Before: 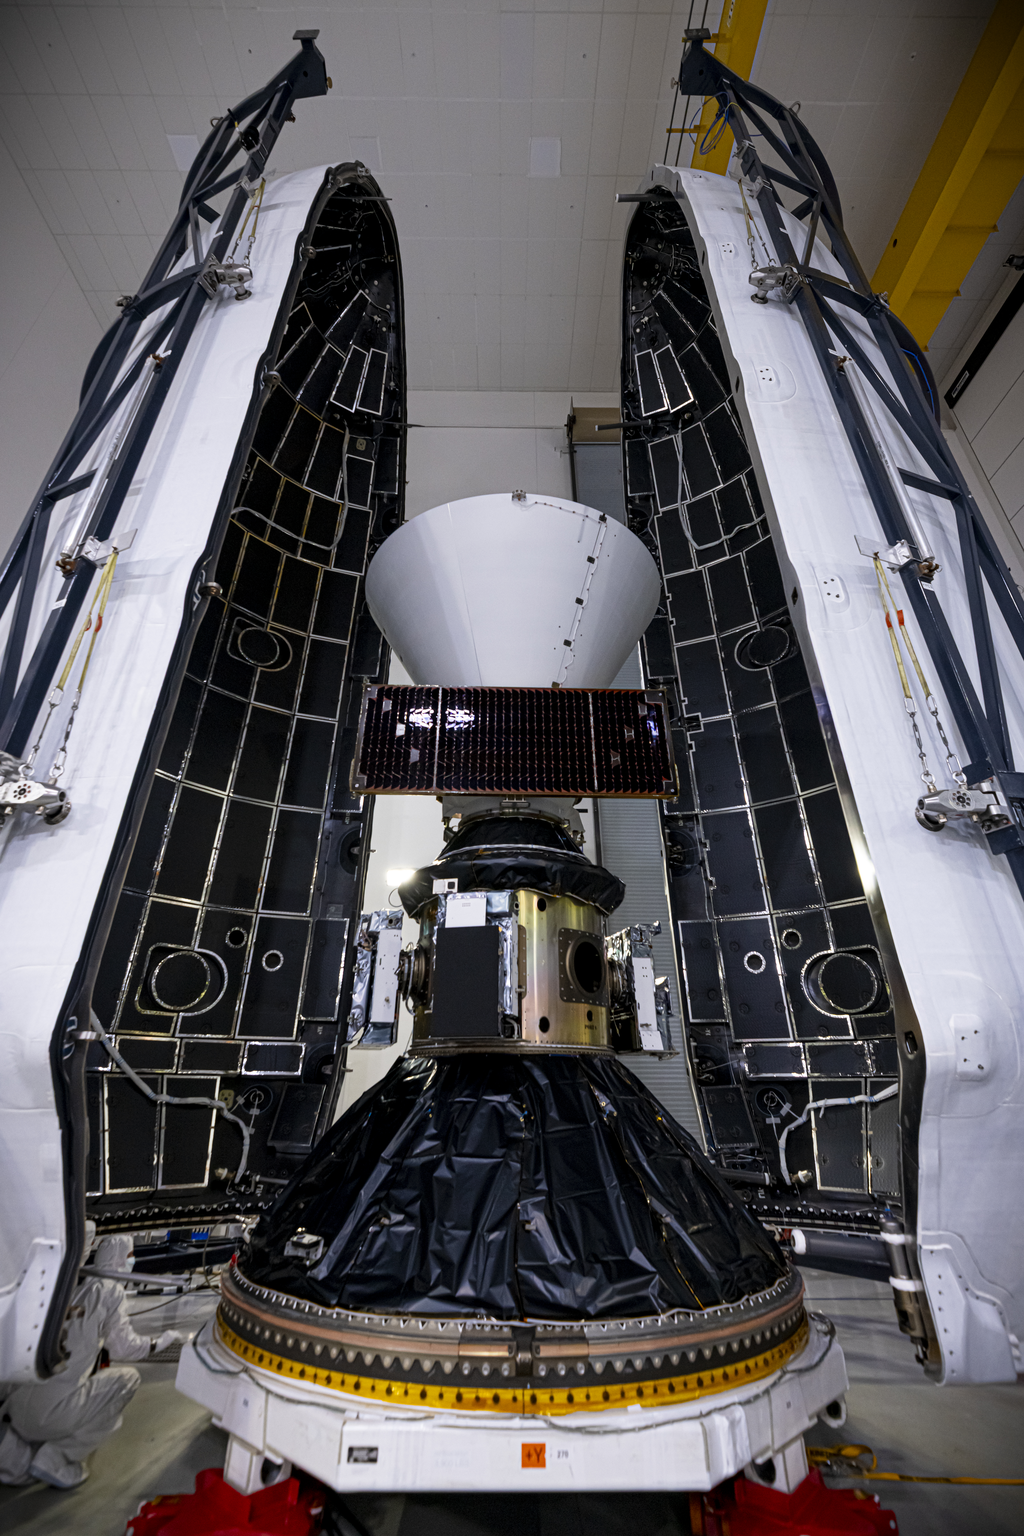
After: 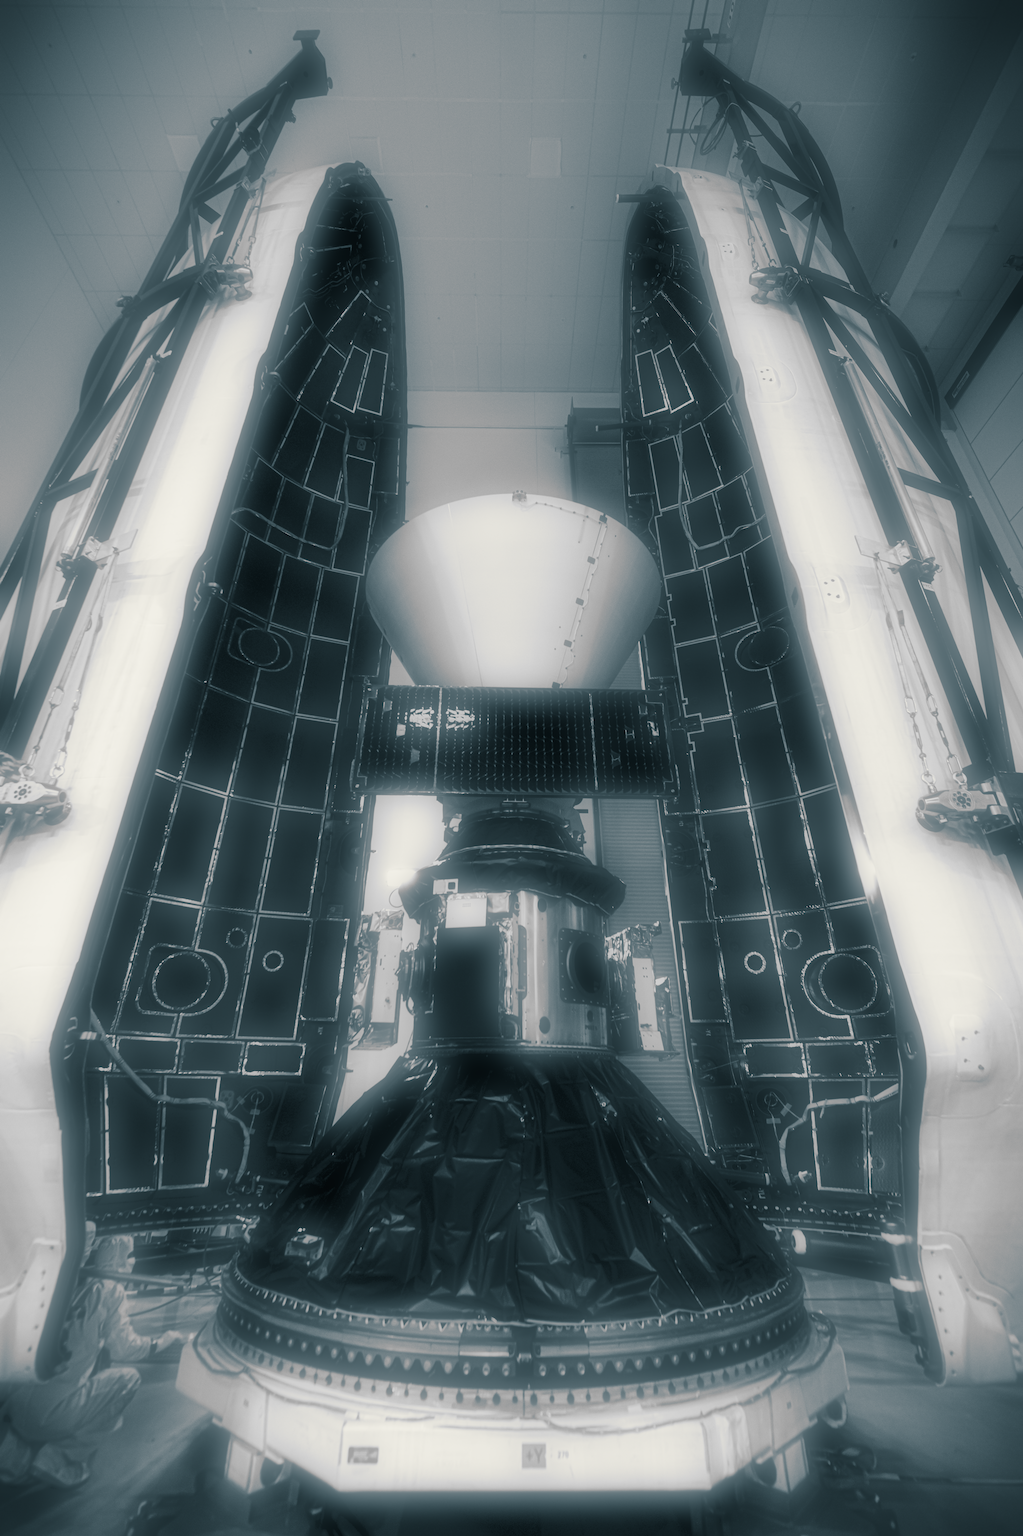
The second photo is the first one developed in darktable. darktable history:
split-toning: shadows › hue 205.2°, shadows › saturation 0.43, highlights › hue 54°, highlights › saturation 0.54
soften: on, module defaults
tone curve: curves: ch0 [(0, 0) (0.003, 0.077) (0.011, 0.089) (0.025, 0.105) (0.044, 0.122) (0.069, 0.134) (0.1, 0.151) (0.136, 0.171) (0.177, 0.198) (0.224, 0.23) (0.277, 0.273) (0.335, 0.343) (0.399, 0.422) (0.468, 0.508) (0.543, 0.601) (0.623, 0.695) (0.709, 0.782) (0.801, 0.866) (0.898, 0.934) (1, 1)], preserve colors none
monochrome: a 73.58, b 64.21
